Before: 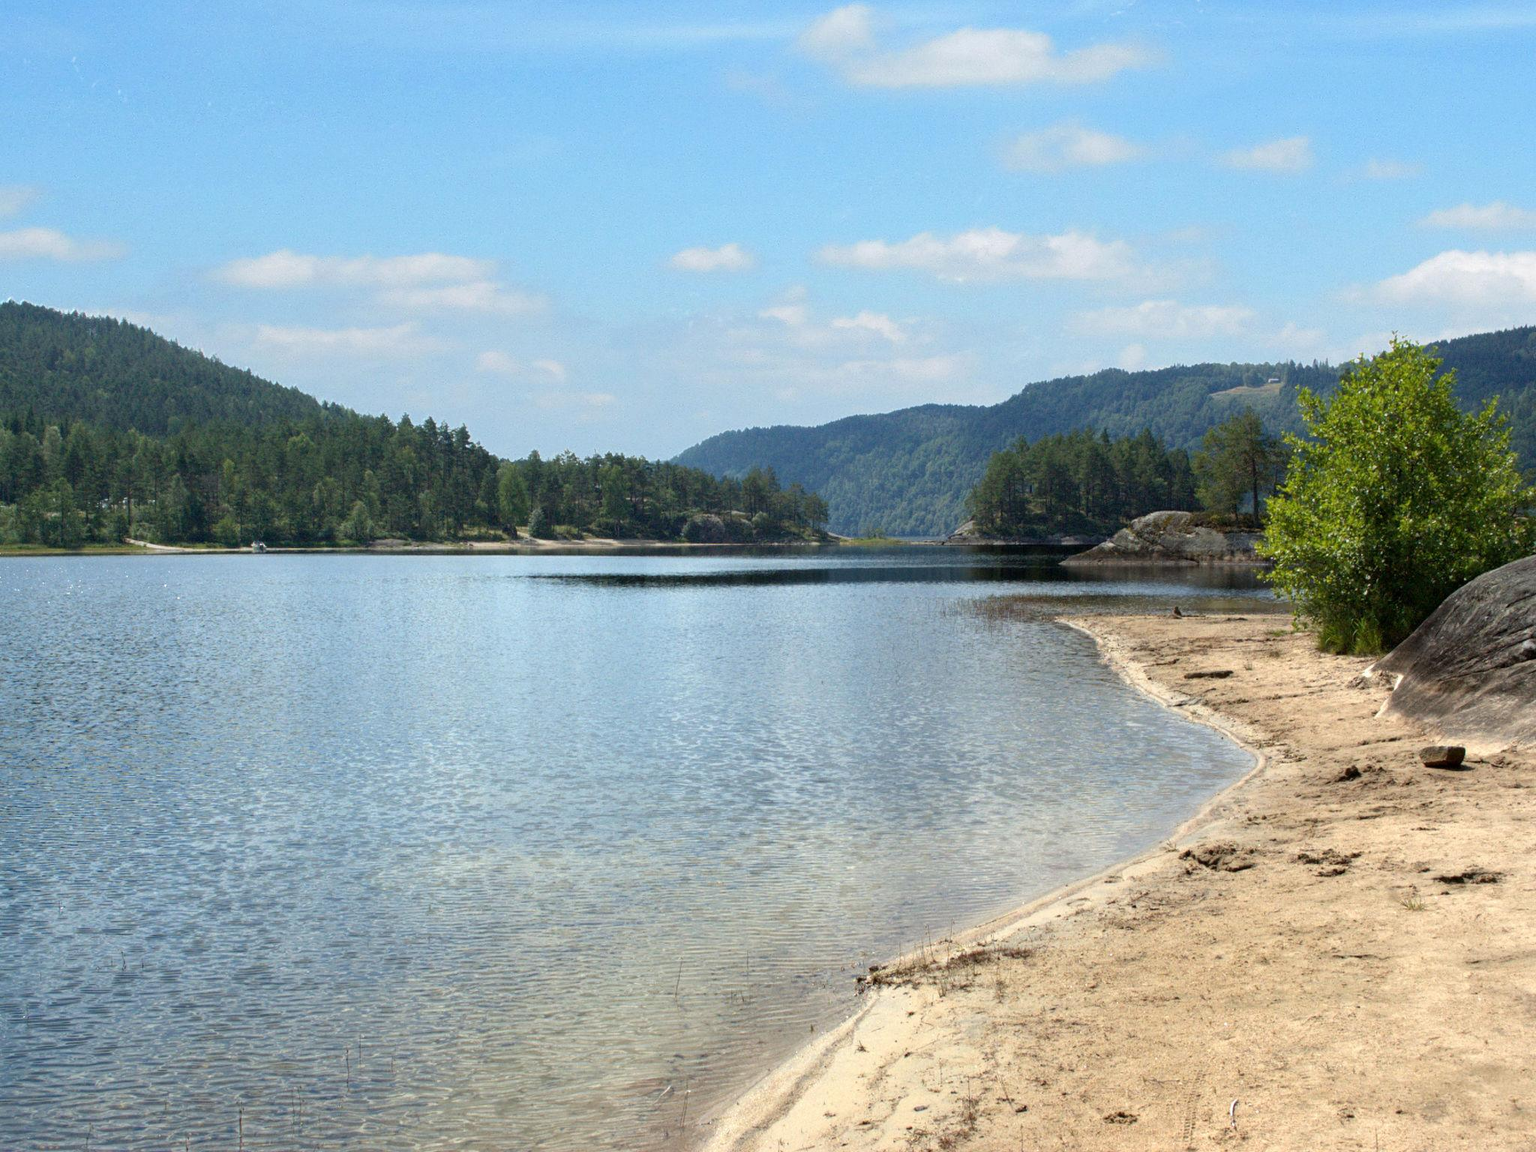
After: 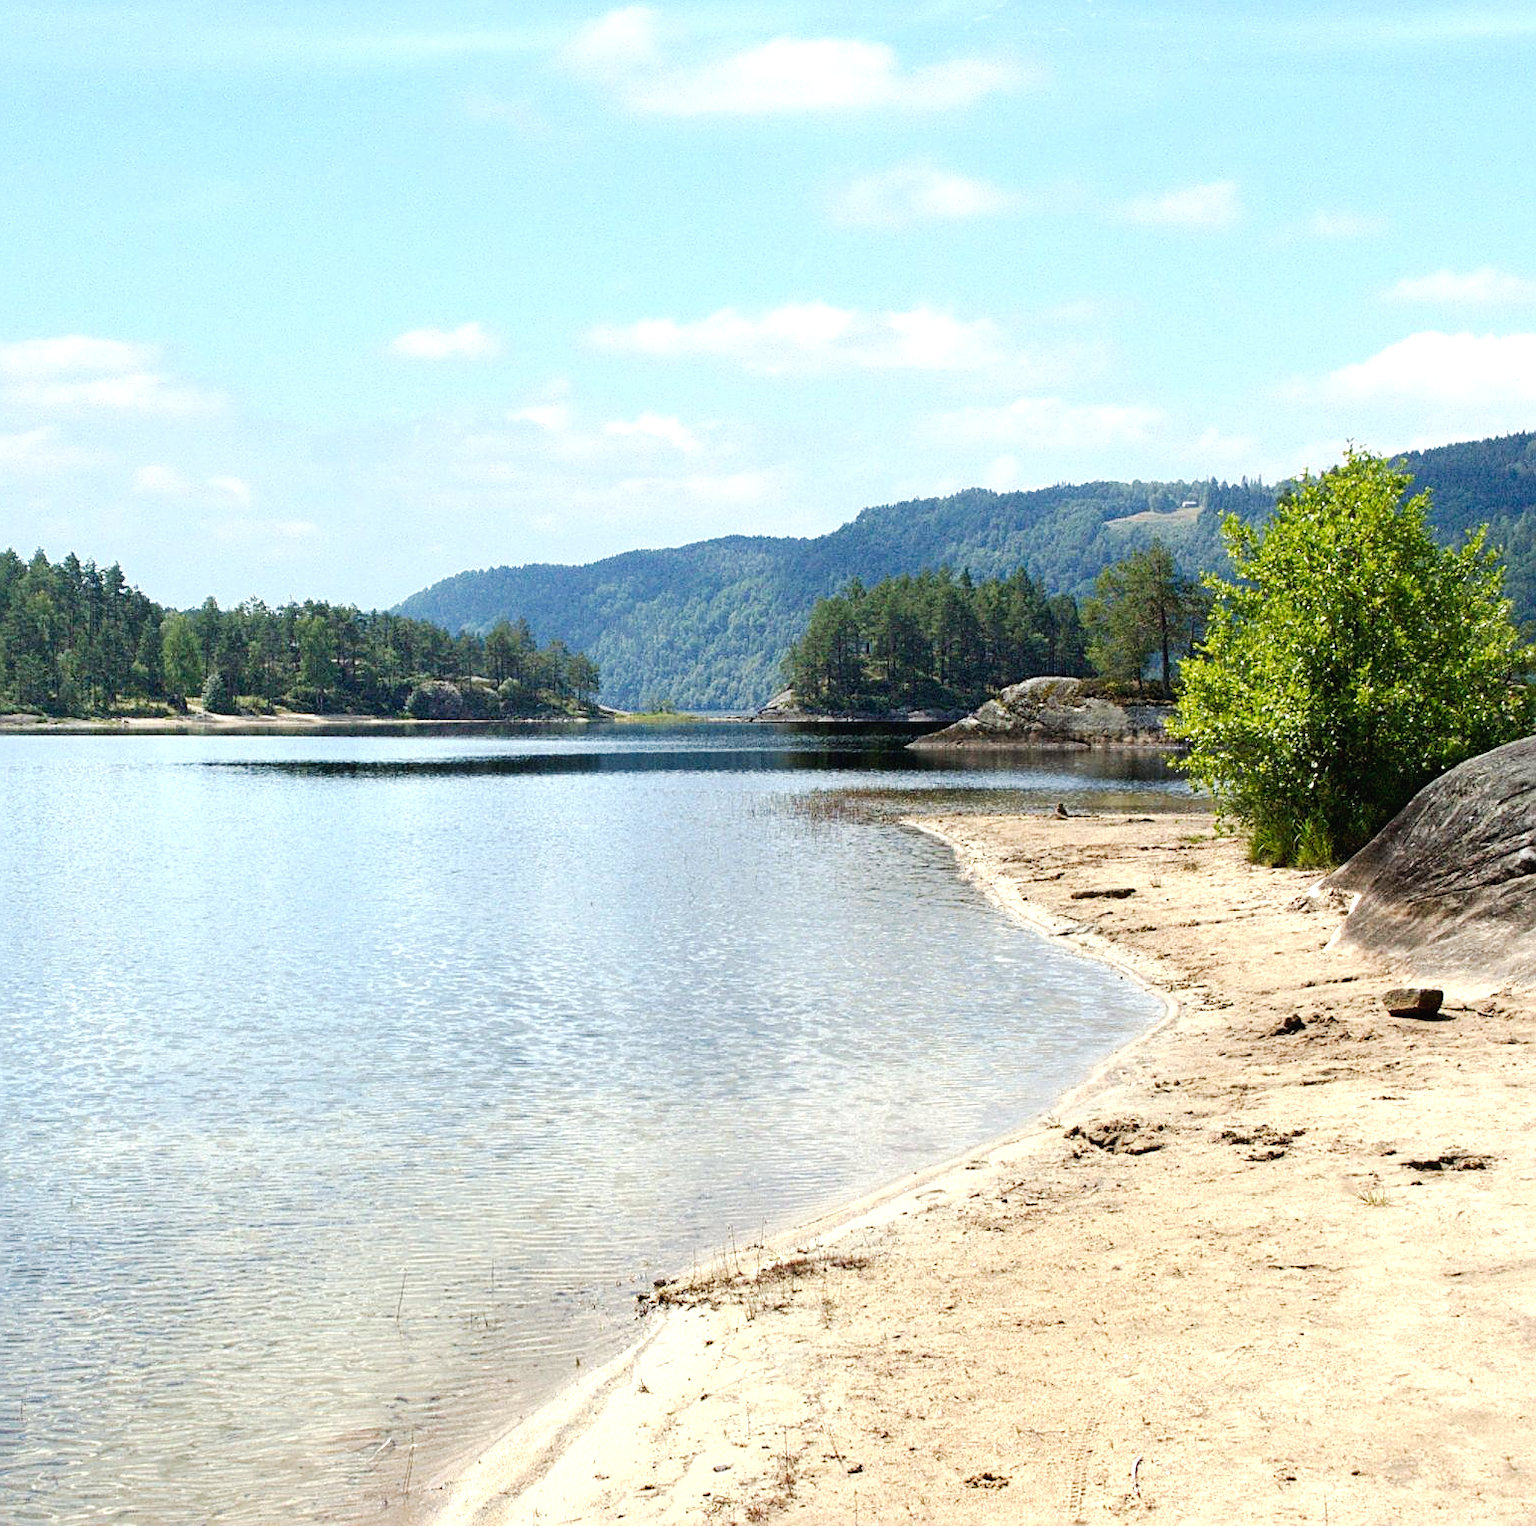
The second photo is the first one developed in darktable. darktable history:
crop and rotate: left 24.486%
sharpen: on, module defaults
tone curve: curves: ch0 [(0, 0.018) (0.061, 0.041) (0.205, 0.191) (0.289, 0.292) (0.39, 0.424) (0.493, 0.551) (0.666, 0.743) (0.795, 0.841) (1, 0.998)]; ch1 [(0, 0) (0.385, 0.343) (0.439, 0.415) (0.494, 0.498) (0.501, 0.501) (0.51, 0.496) (0.548, 0.554) (0.586, 0.61) (0.684, 0.658) (0.783, 0.804) (1, 1)]; ch2 [(0, 0) (0.304, 0.31) (0.403, 0.399) (0.441, 0.428) (0.47, 0.469) (0.498, 0.496) (0.524, 0.538) (0.566, 0.588) (0.648, 0.665) (0.697, 0.699) (1, 1)], preserve colors none
exposure: exposure 0.602 EV, compensate exposure bias true, compensate highlight preservation false
